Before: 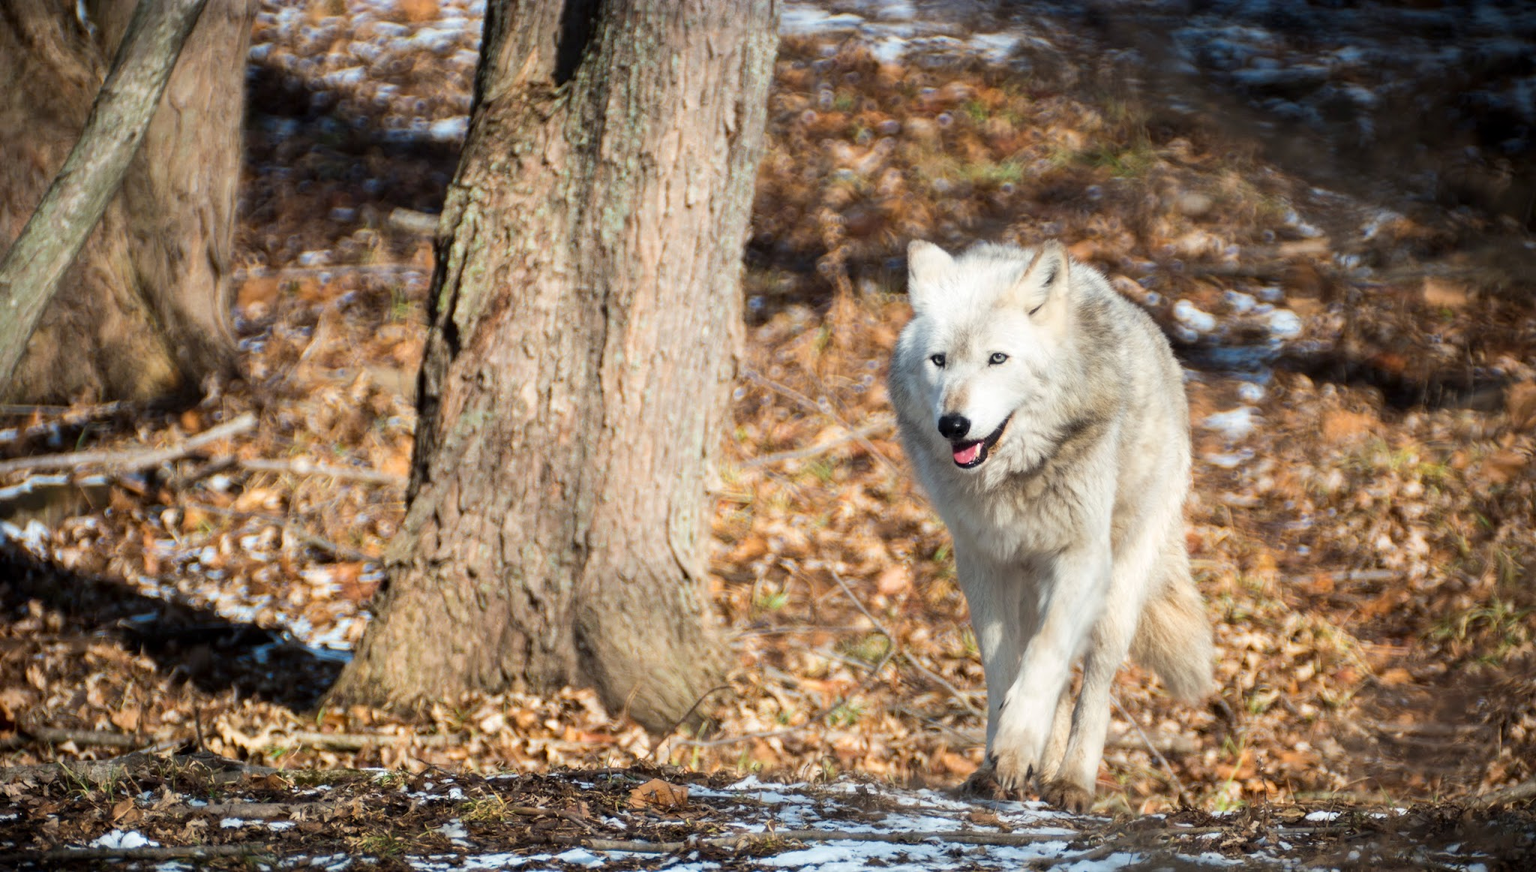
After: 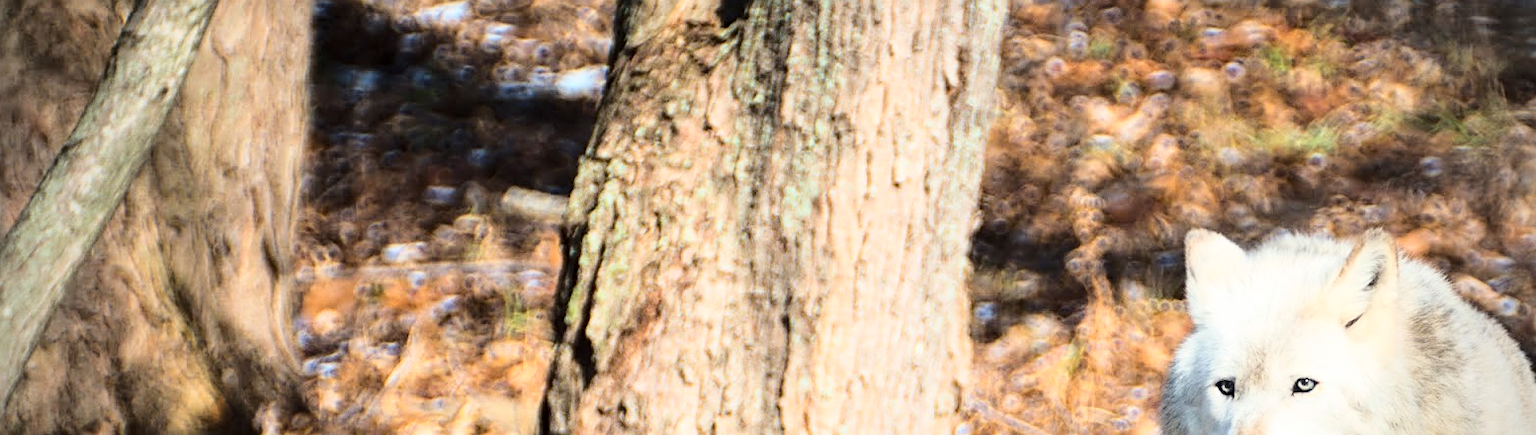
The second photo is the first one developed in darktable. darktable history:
crop: left 0.566%, top 7.632%, right 23.533%, bottom 54.405%
base curve: curves: ch0 [(0, 0) (0.028, 0.03) (0.121, 0.232) (0.46, 0.748) (0.859, 0.968) (1, 1)]
vignetting: unbound false
sharpen: on, module defaults
